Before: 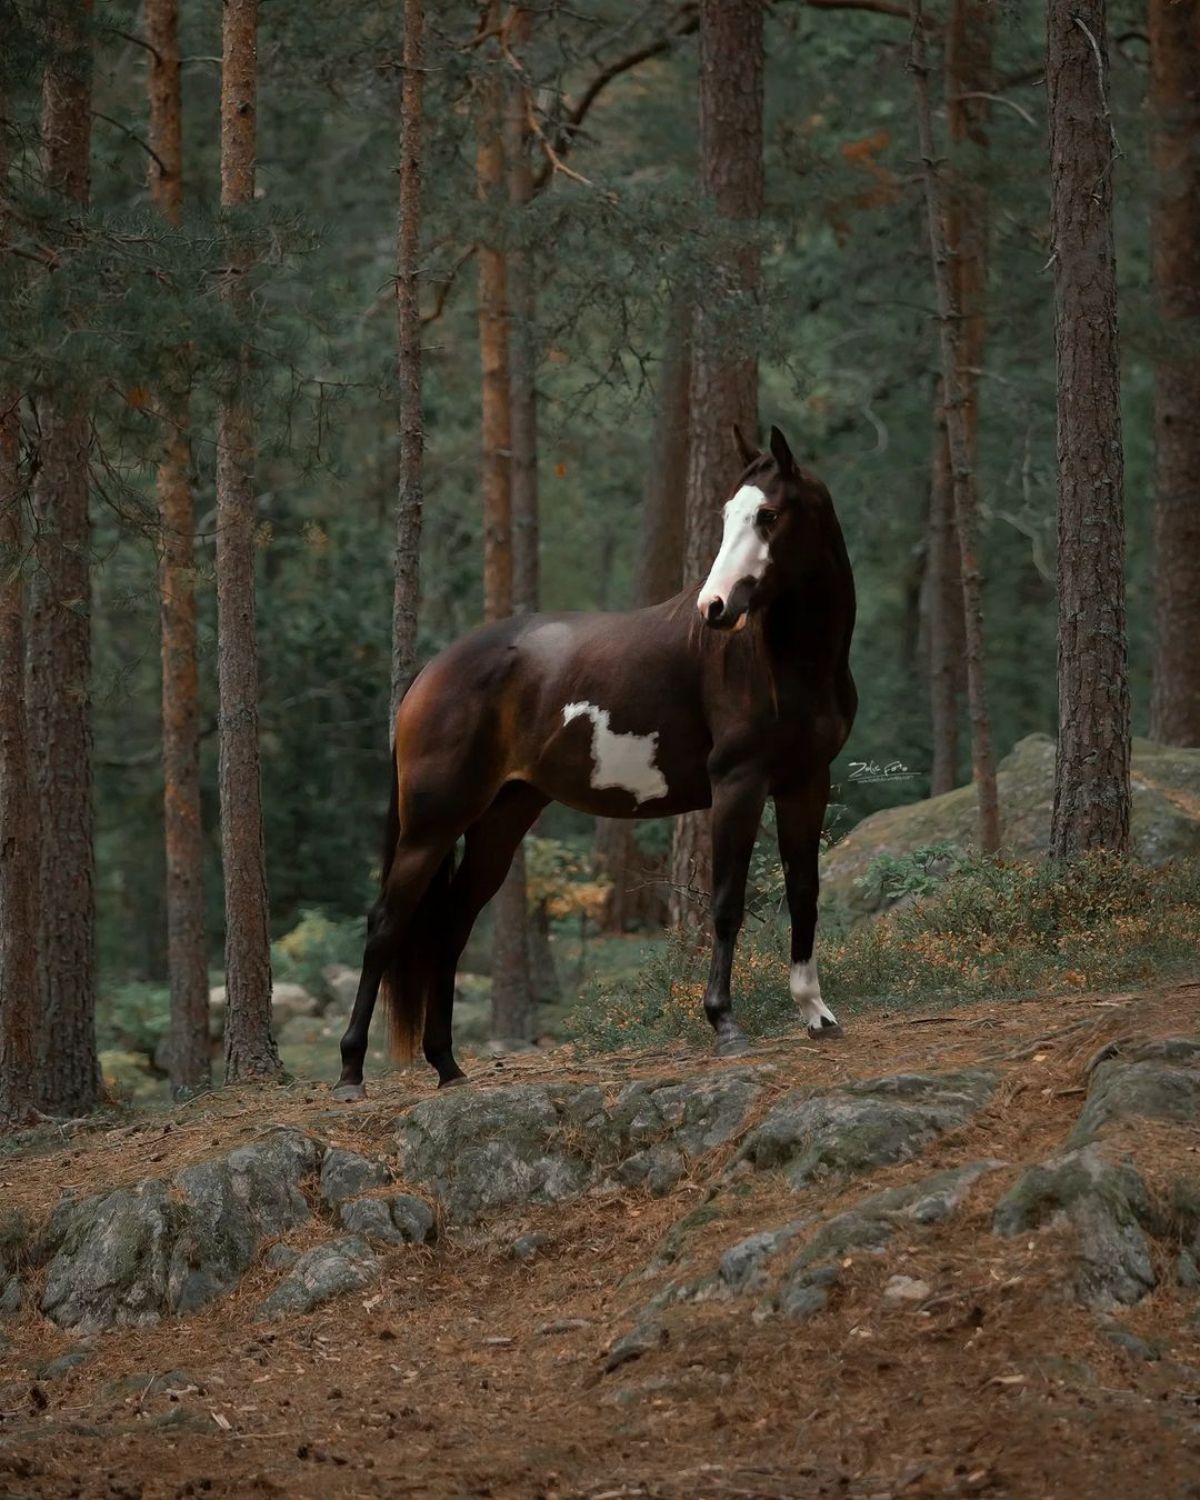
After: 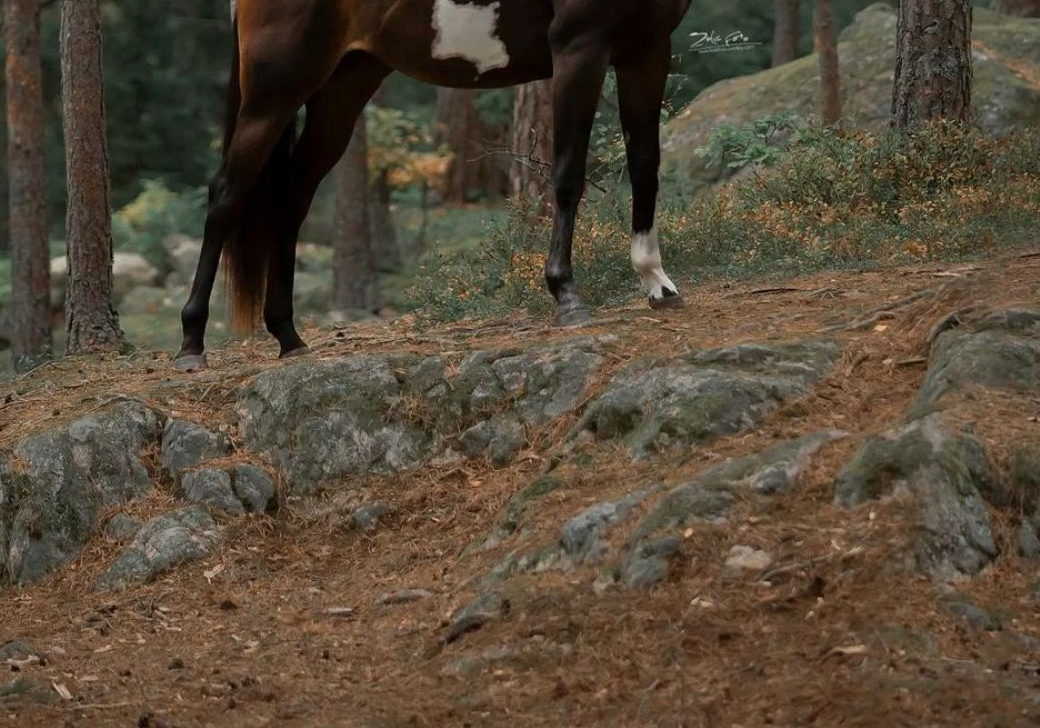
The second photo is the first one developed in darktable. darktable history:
exposure: exposure 0.129 EV, compensate exposure bias true, compensate highlight preservation false
crop and rotate: left 13.26%, top 48.695%, bottom 2.768%
